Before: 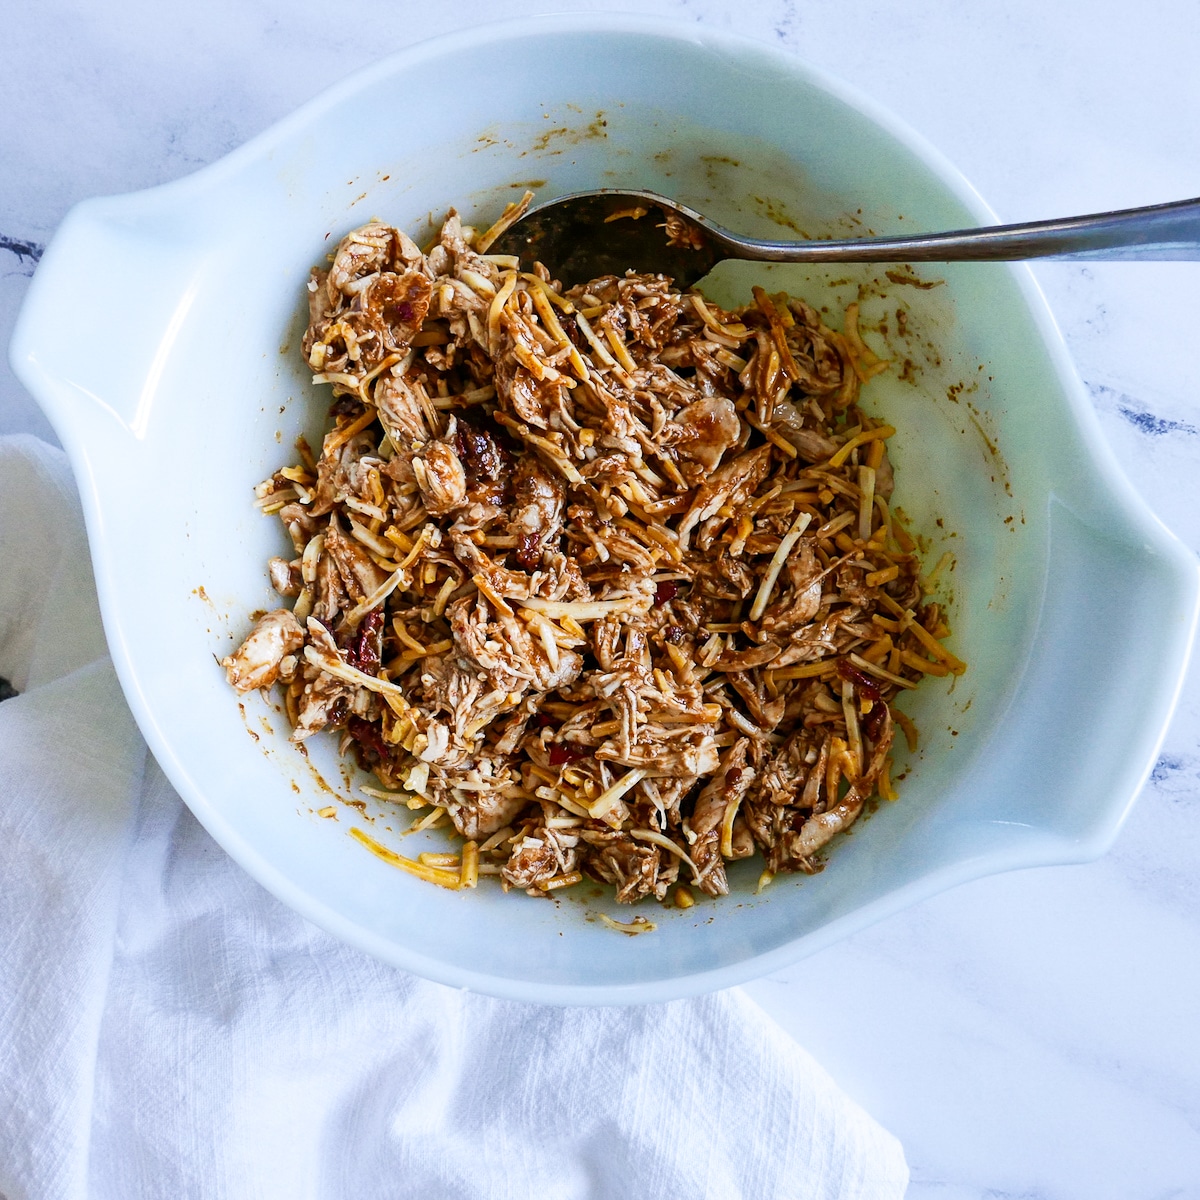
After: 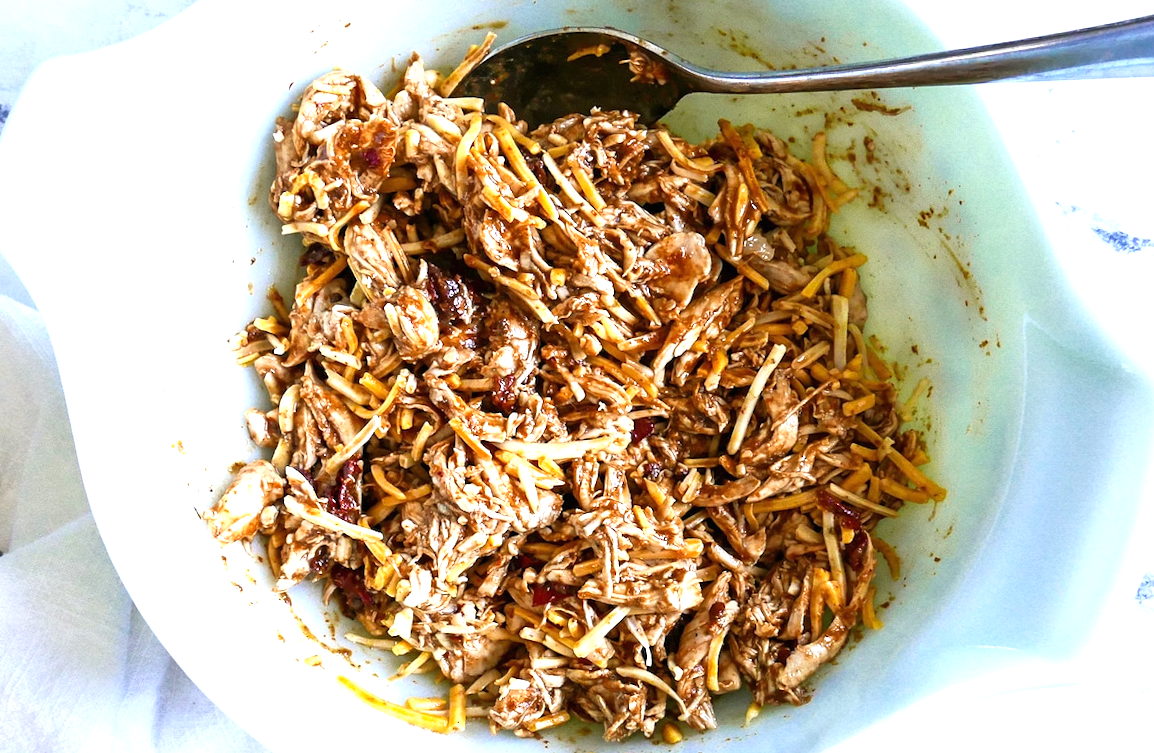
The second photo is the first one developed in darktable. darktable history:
crop: top 11.166%, bottom 22.168%
exposure: black level correction 0, exposure 0.9 EV, compensate exposure bias true, compensate highlight preservation false
rotate and perspective: rotation -2.12°, lens shift (vertical) 0.009, lens shift (horizontal) -0.008, automatic cropping original format, crop left 0.036, crop right 0.964, crop top 0.05, crop bottom 0.959
